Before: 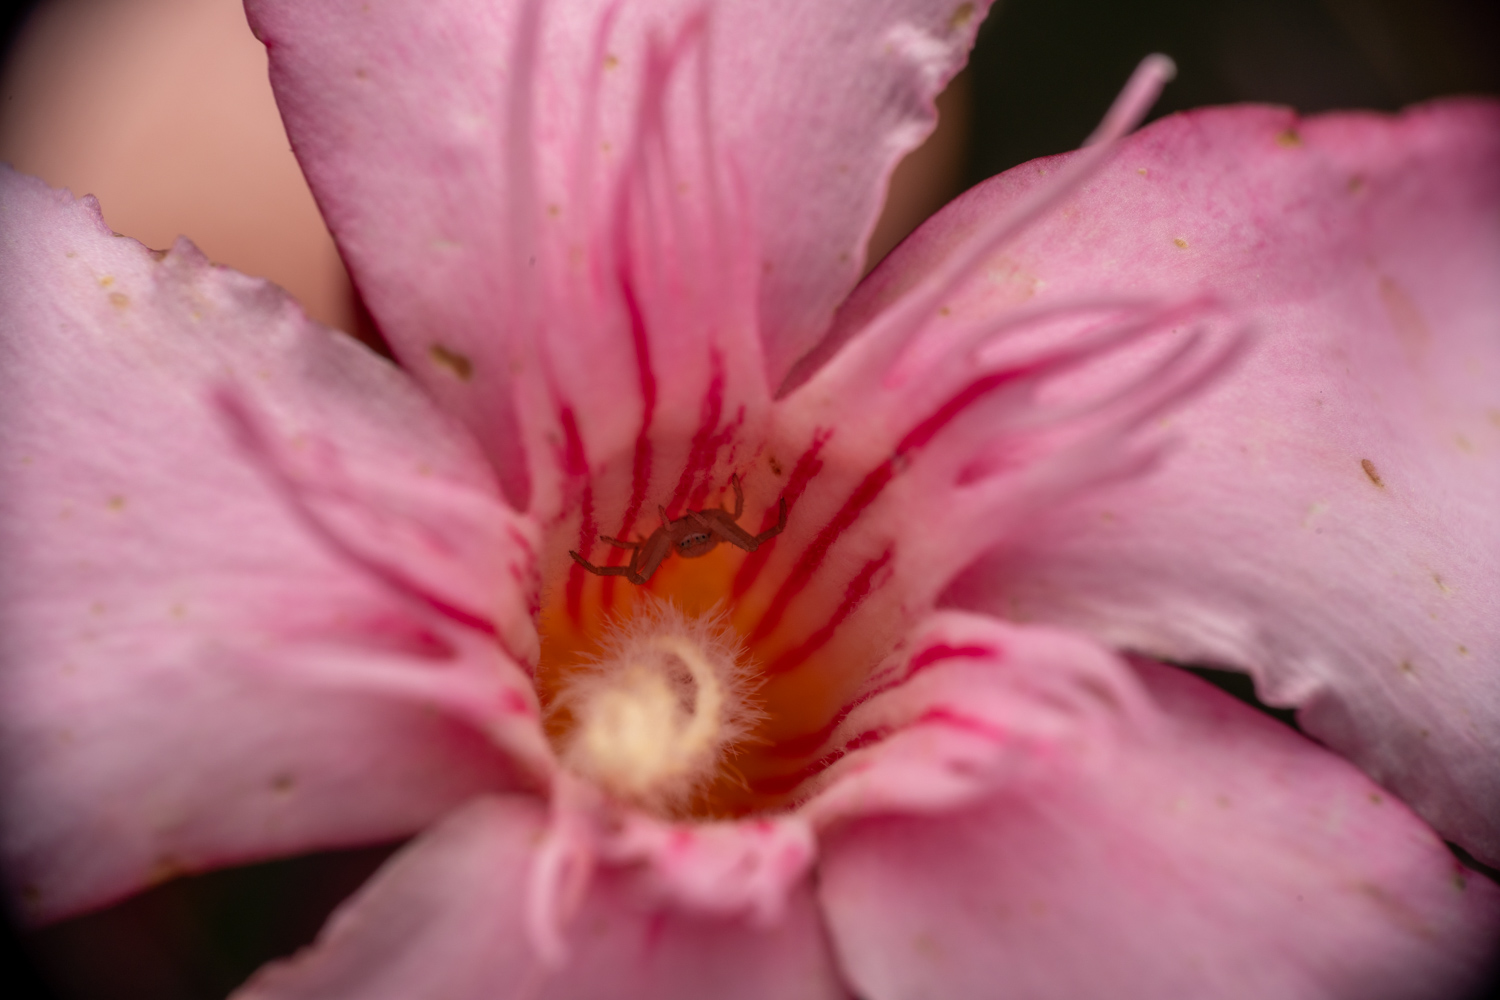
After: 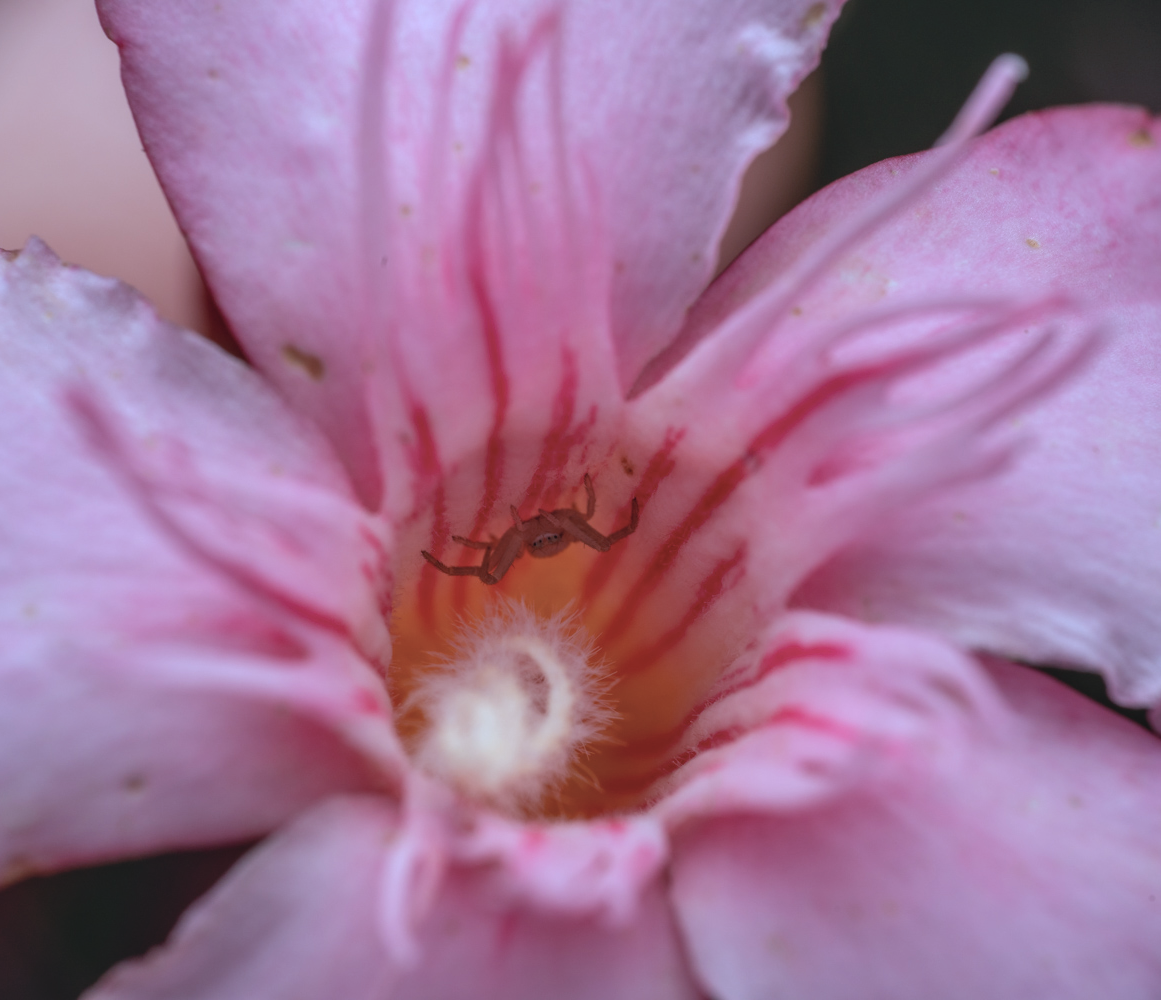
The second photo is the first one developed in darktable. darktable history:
local contrast: on, module defaults
contrast brightness saturation: contrast -0.15, brightness 0.05, saturation -0.12
crop: left 9.88%, right 12.664%
base curve: preserve colors none
color correction: highlights a* -9.35, highlights b* -23.15
color calibration: illuminant as shot in camera, x 0.358, y 0.373, temperature 4628.91 K
